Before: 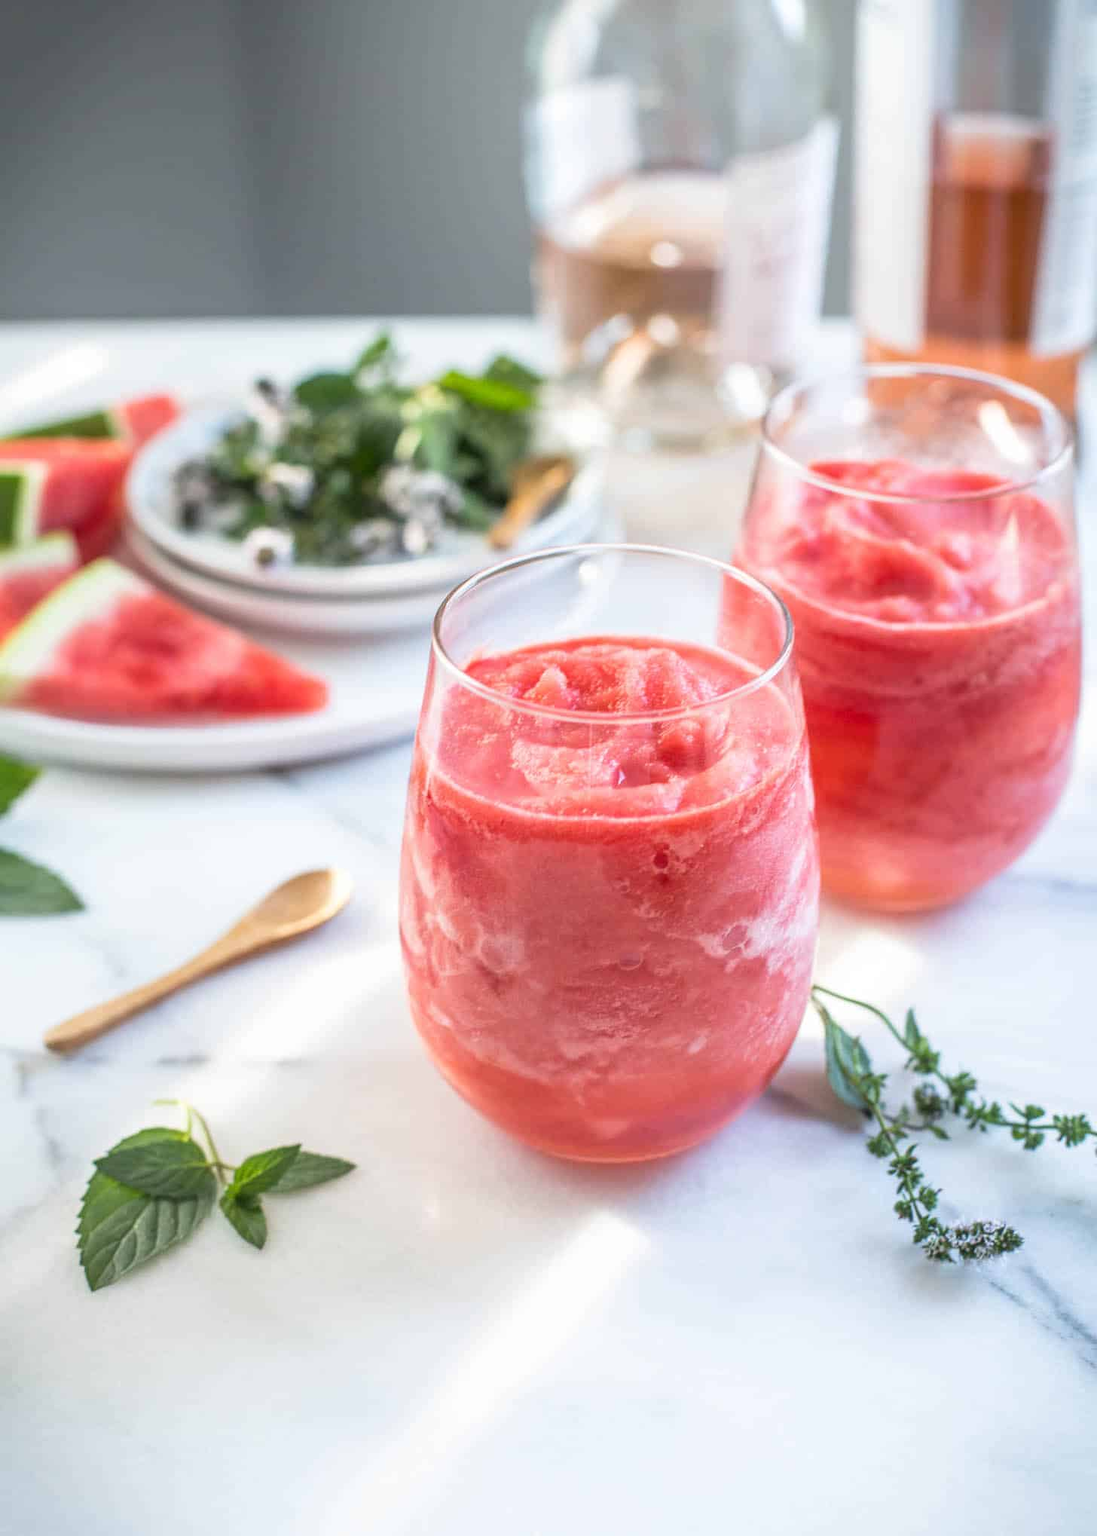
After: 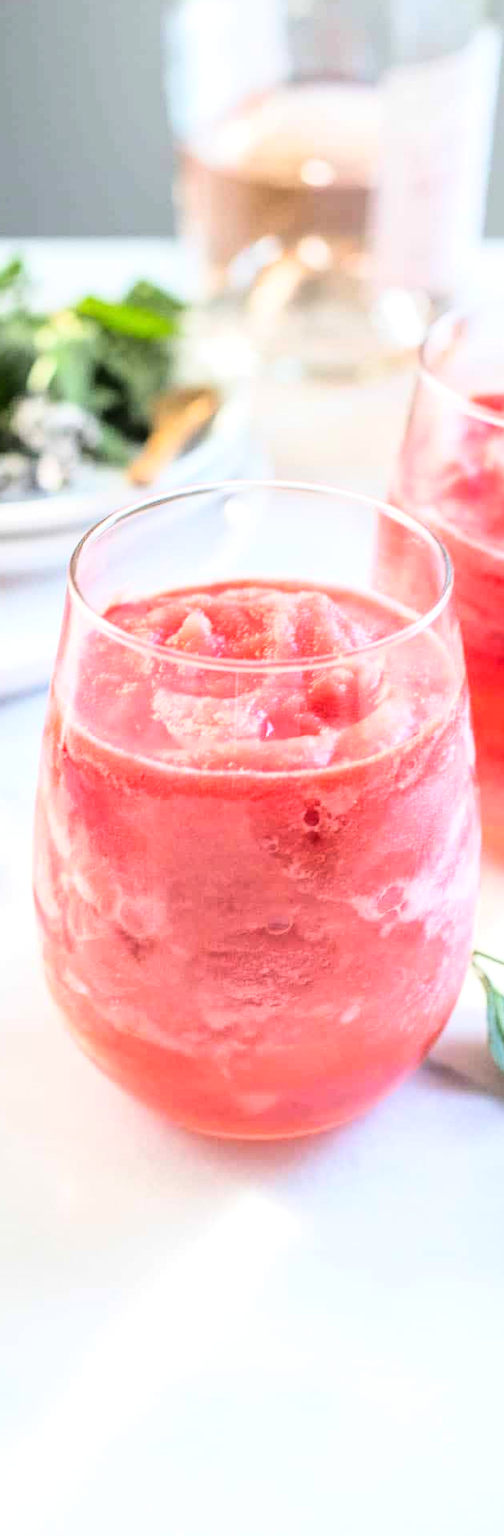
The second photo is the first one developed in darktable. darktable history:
base curve: curves: ch0 [(0, 0) (0.036, 0.025) (0.121, 0.166) (0.206, 0.329) (0.605, 0.79) (1, 1)]
exposure: exposure 0.135 EV, compensate exposure bias true, compensate highlight preservation false
crop: left 33.648%, top 6.047%, right 23.104%
